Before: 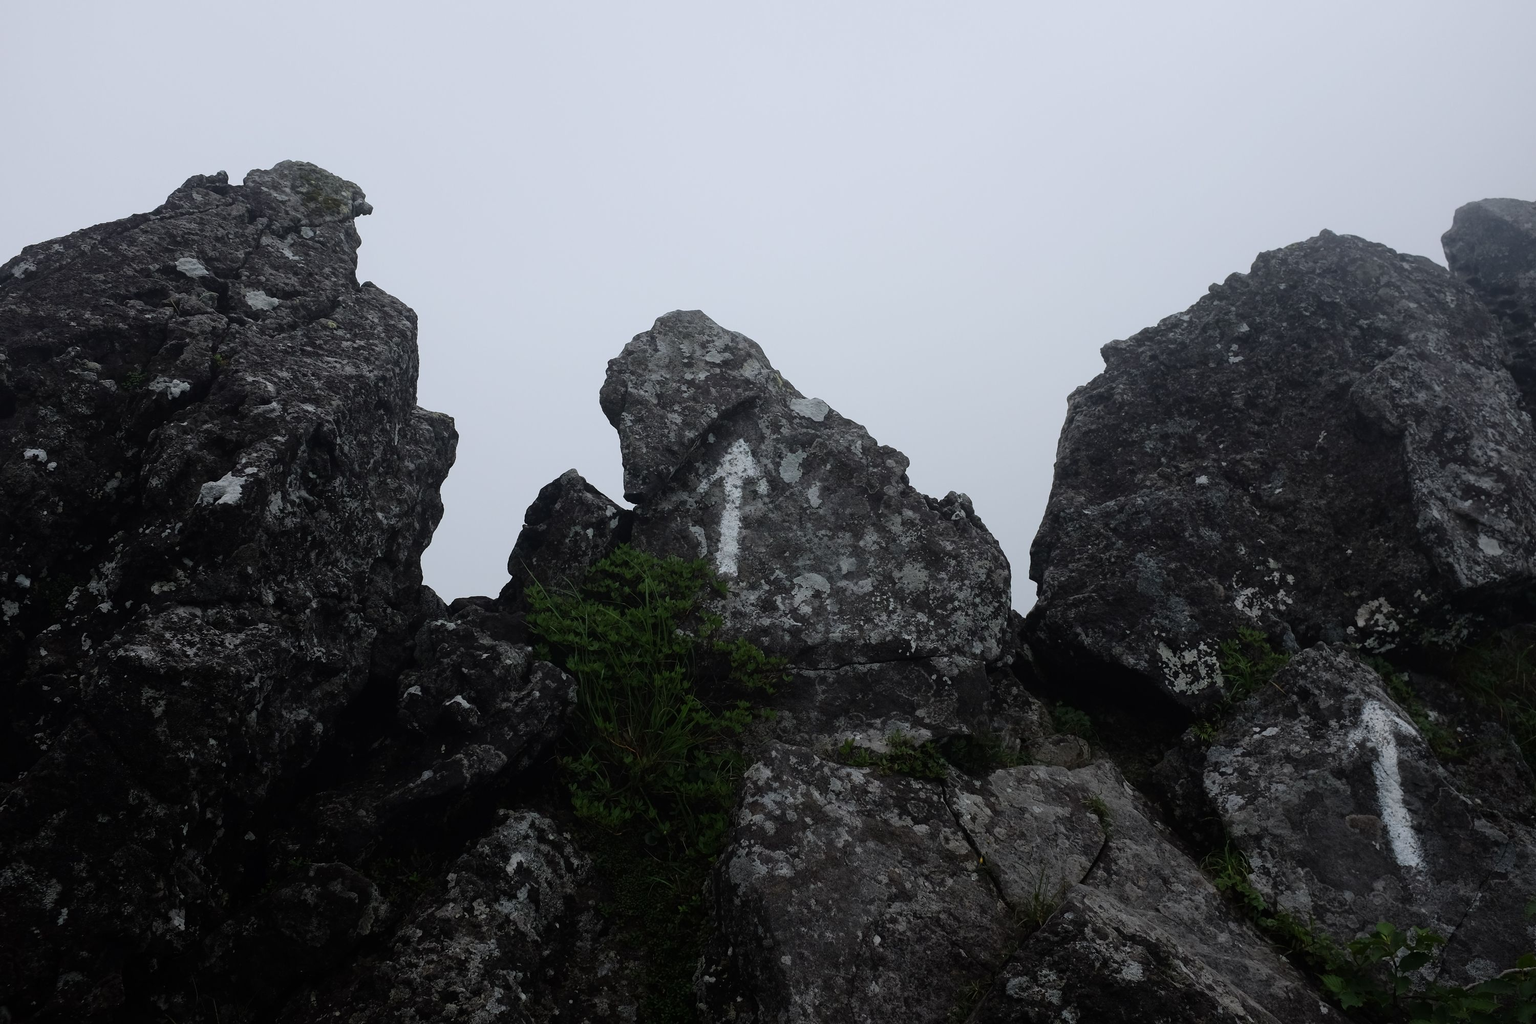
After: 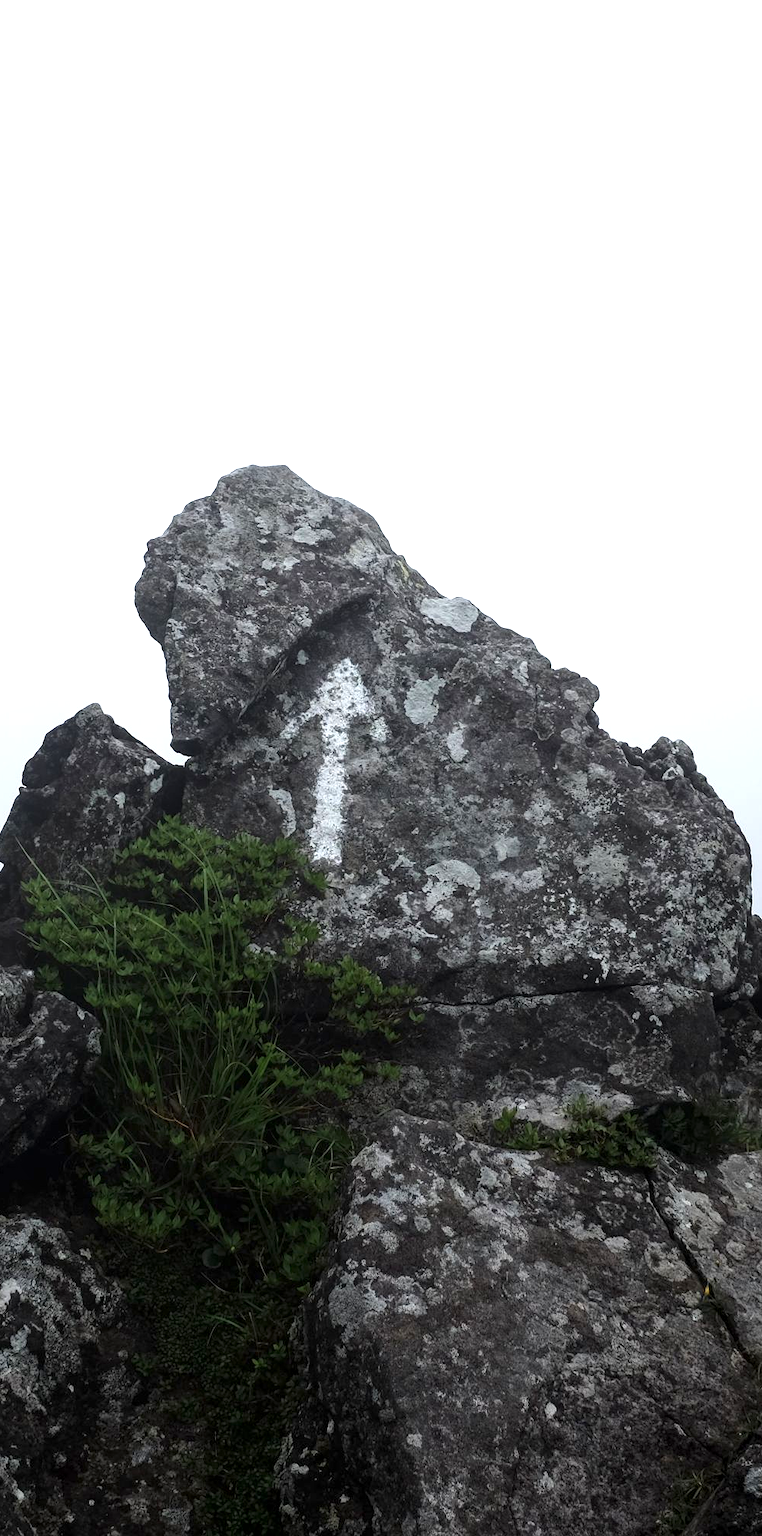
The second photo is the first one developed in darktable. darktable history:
exposure: black level correction 0, exposure 1.001 EV, compensate exposure bias true, compensate highlight preservation false
local contrast: on, module defaults
crop: left 33.203%, right 33.688%
